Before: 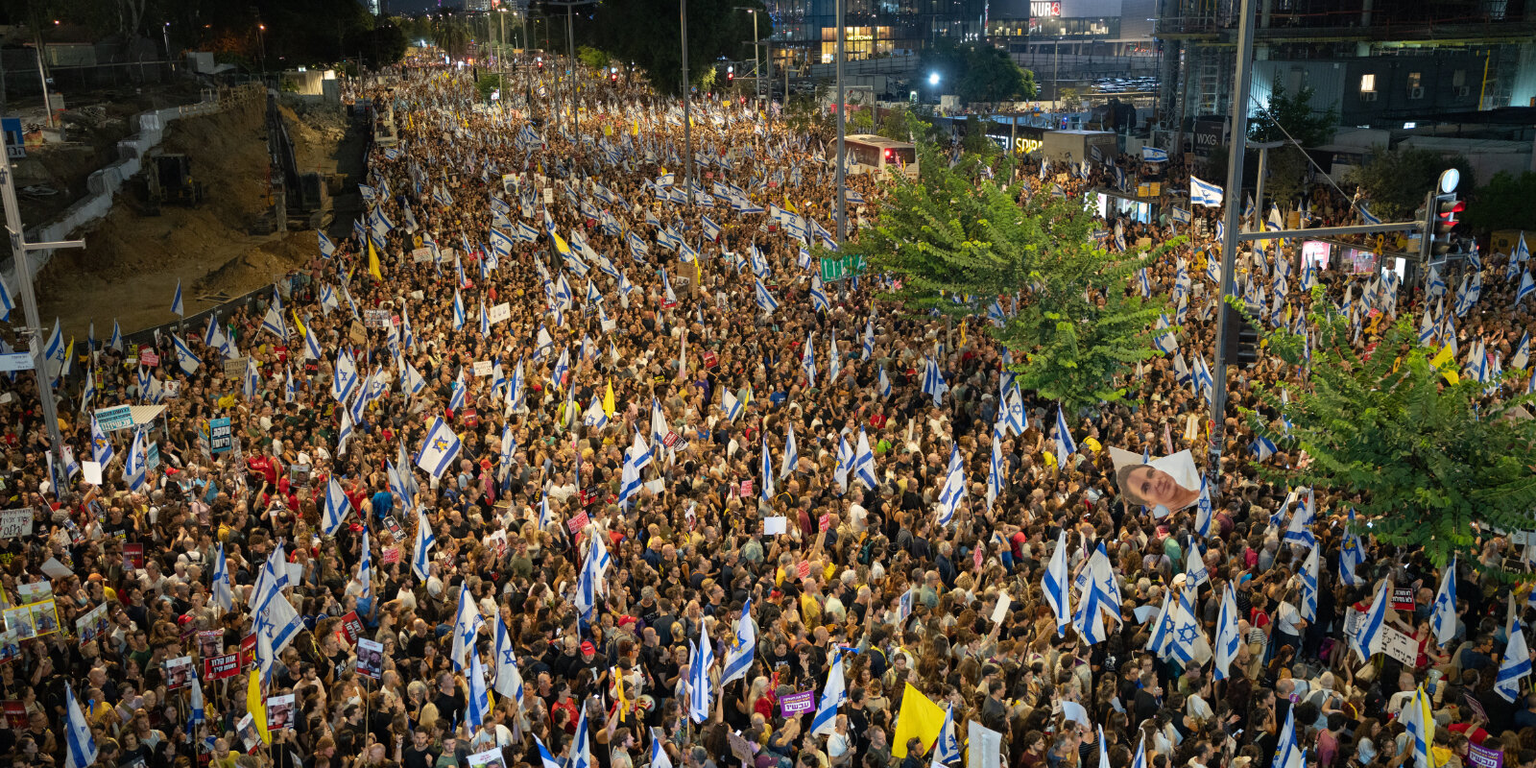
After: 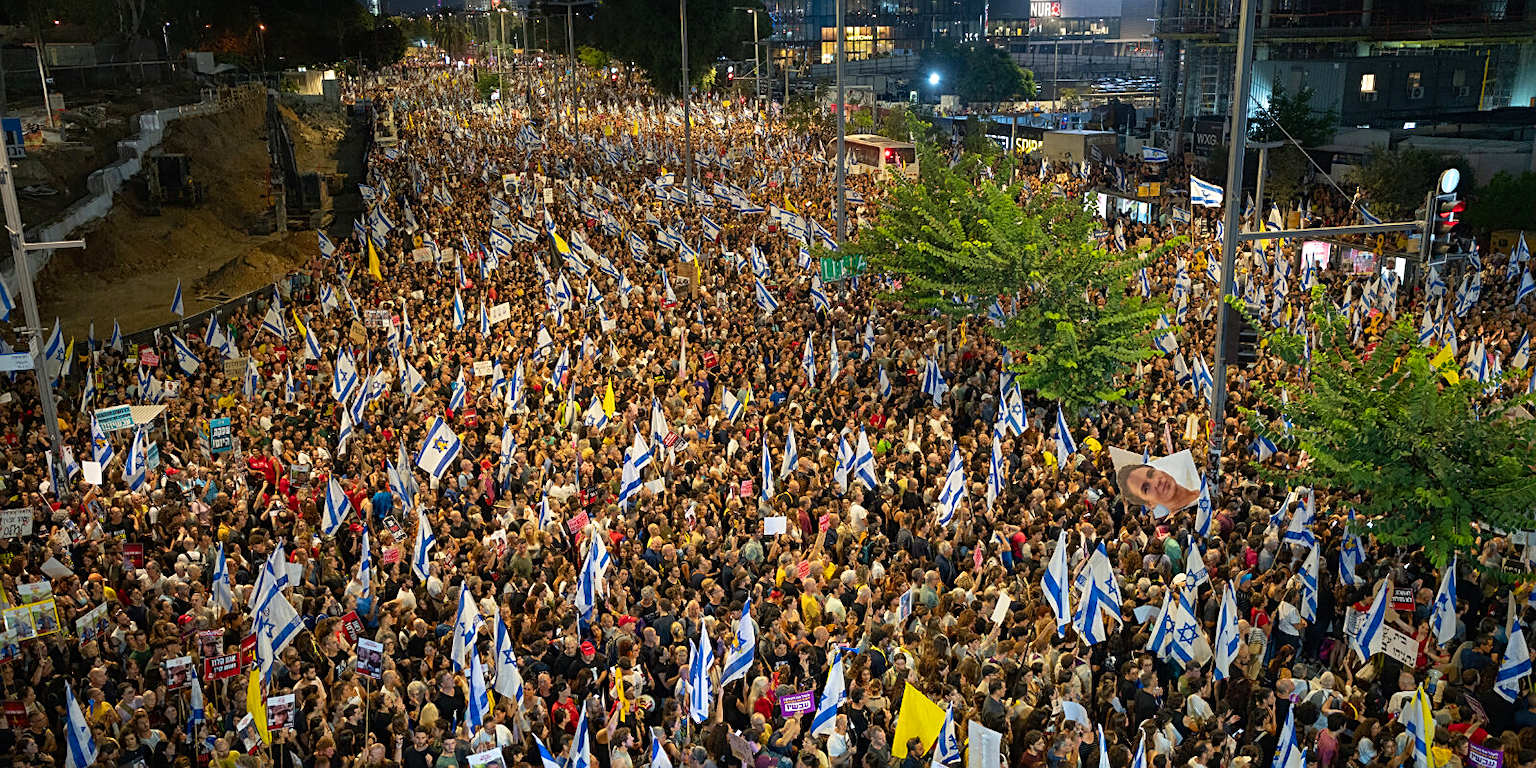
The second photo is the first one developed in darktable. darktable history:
sharpen: on, module defaults
contrast brightness saturation: contrast 0.043, saturation 0.163
